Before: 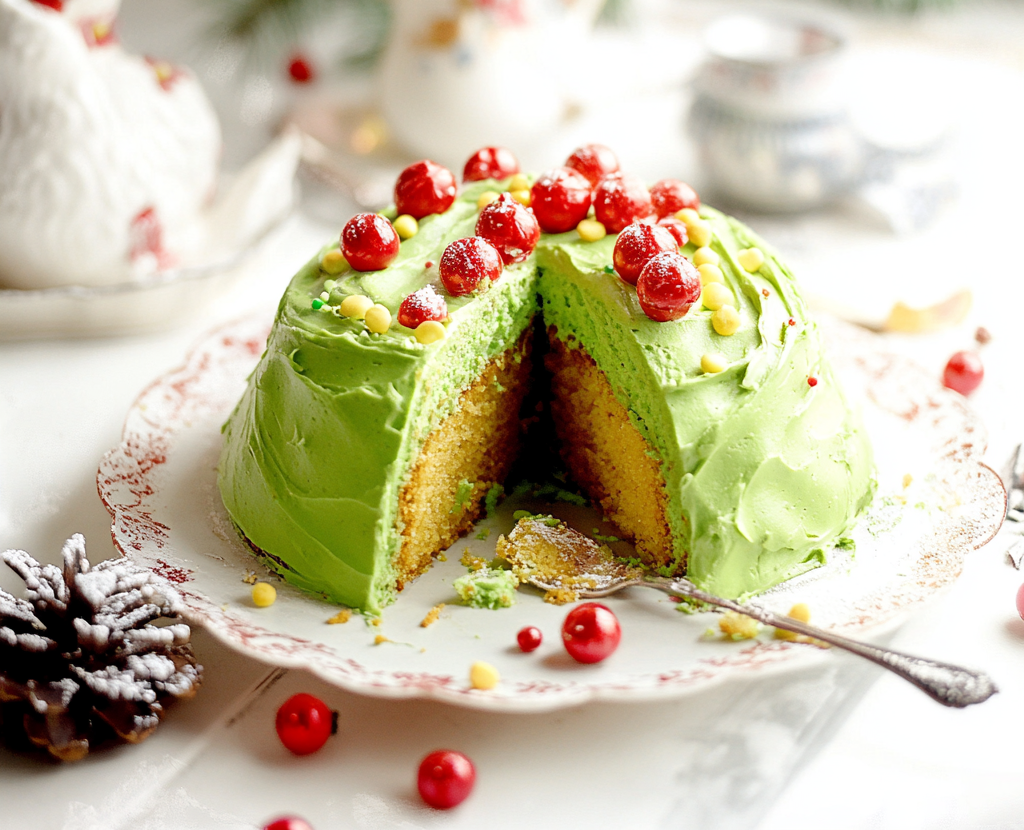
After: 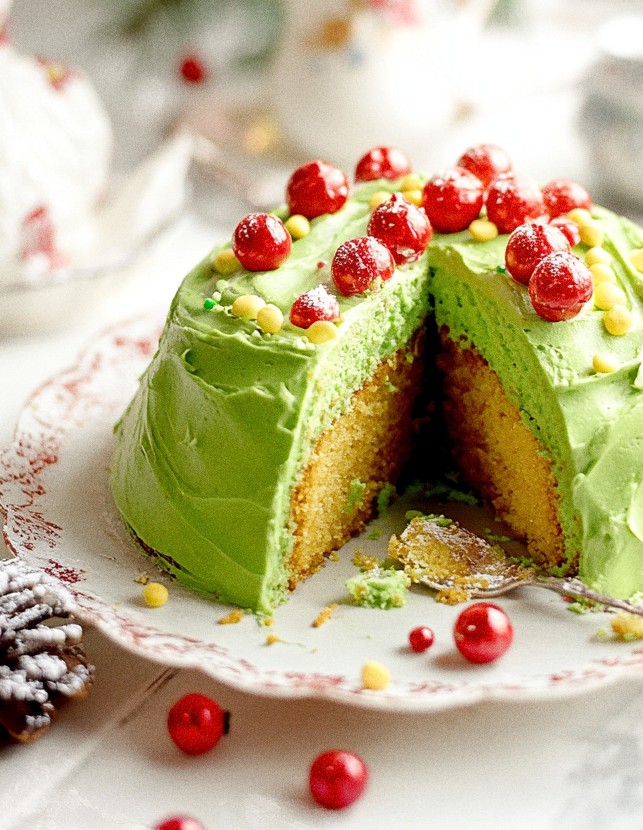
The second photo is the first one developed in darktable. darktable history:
crop: left 10.644%, right 26.528%
grain: coarseness 22.88 ISO
